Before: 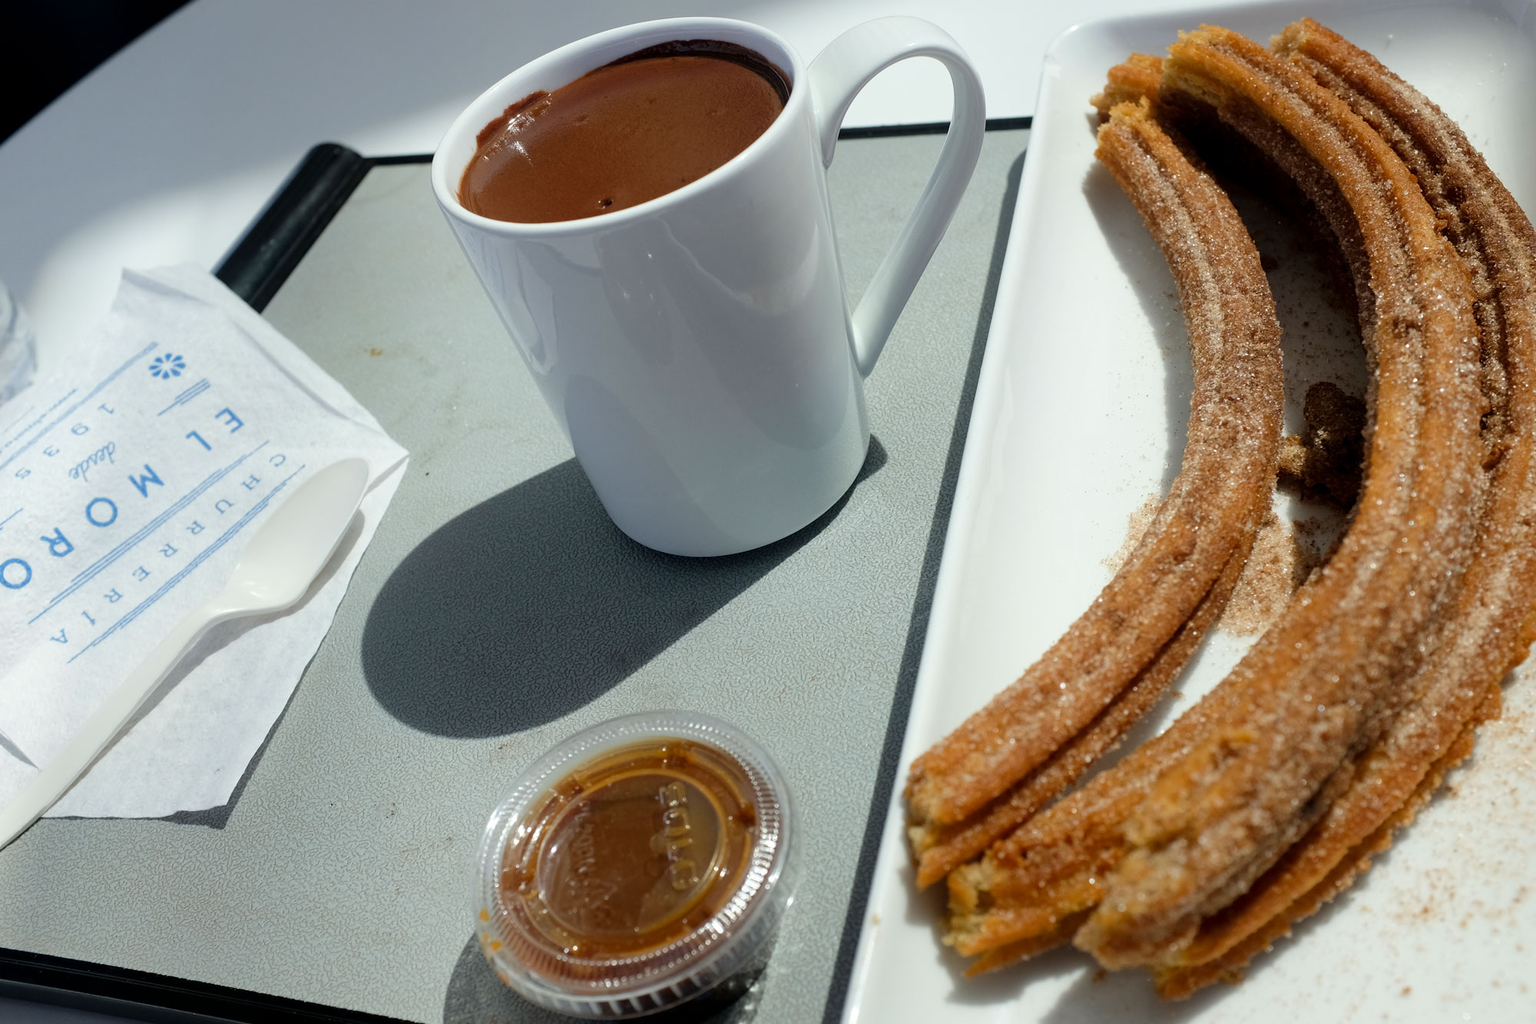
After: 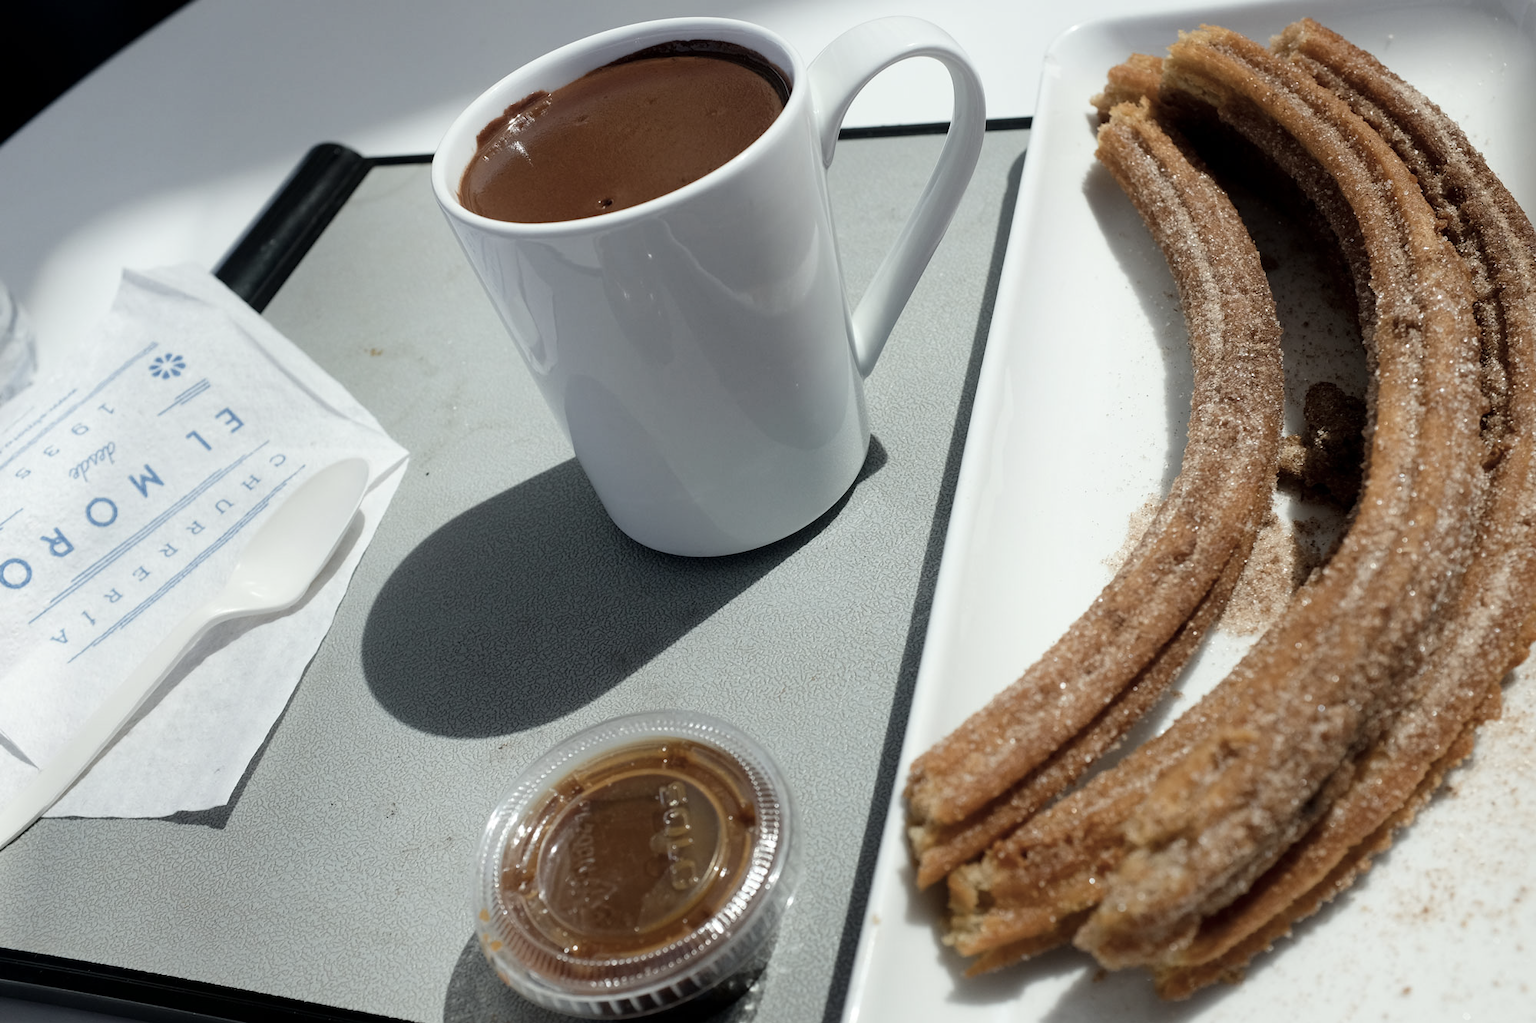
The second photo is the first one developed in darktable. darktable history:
contrast brightness saturation: contrast 0.1, saturation -0.378
